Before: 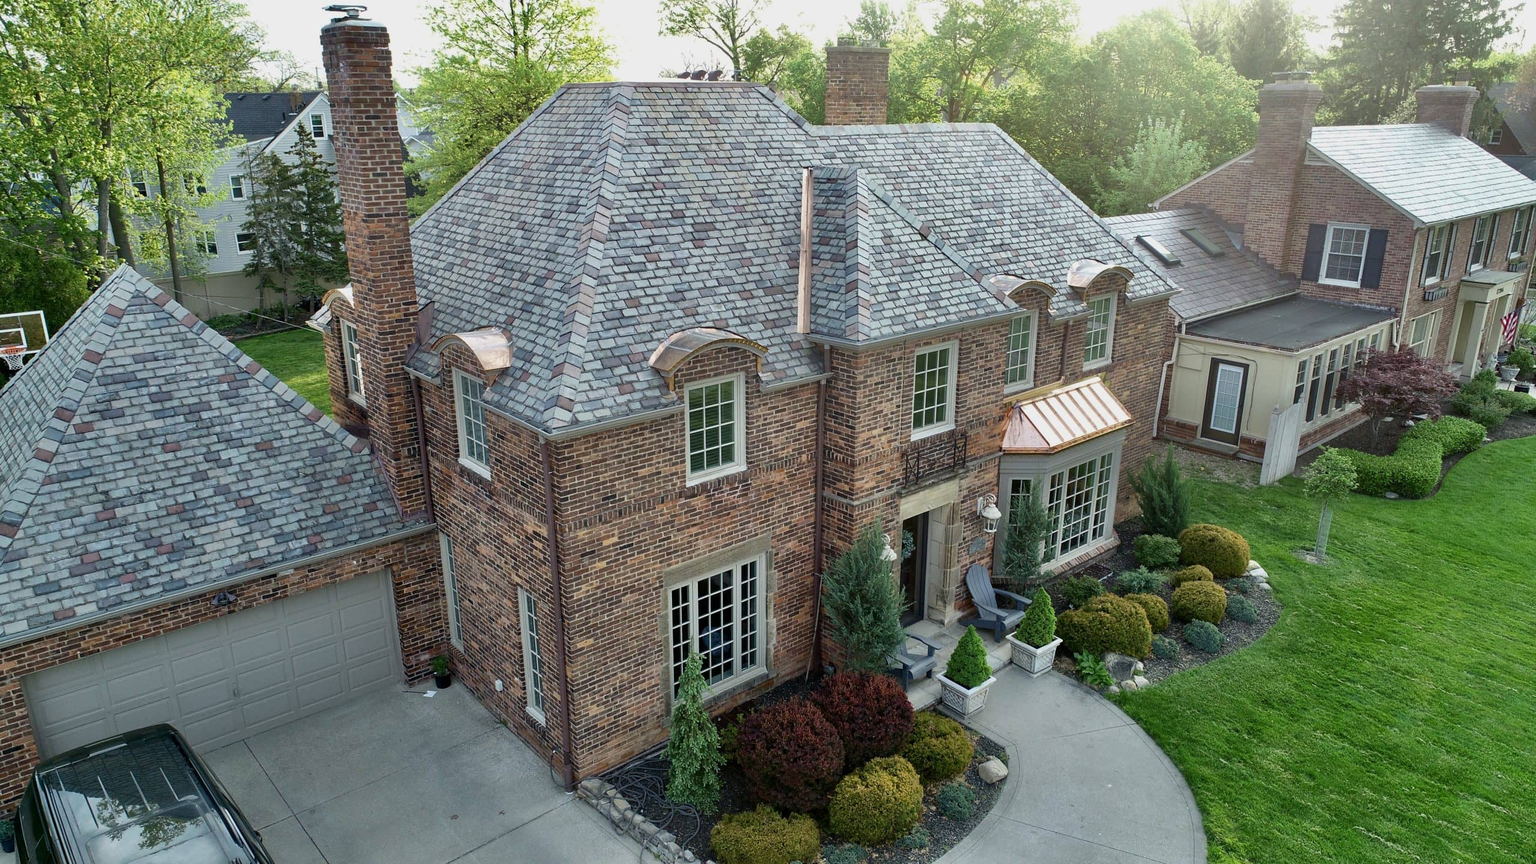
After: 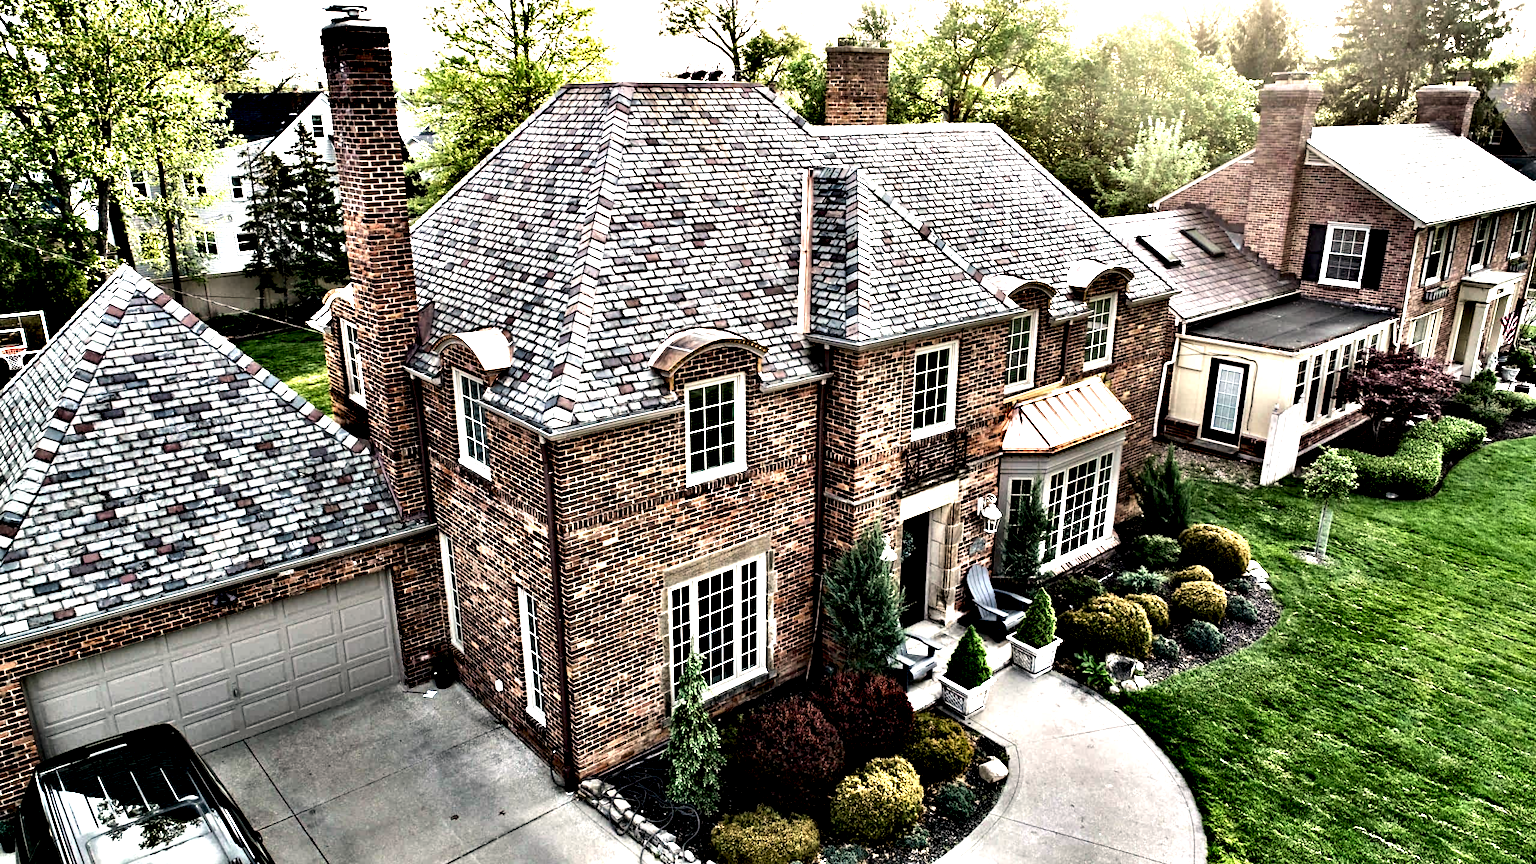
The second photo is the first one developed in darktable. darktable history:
contrast equalizer: octaves 7, y [[0.48, 0.654, 0.731, 0.706, 0.772, 0.382], [0.55 ×6], [0 ×6], [0 ×6], [0 ×6]]
tone equalizer: -8 EV -1.08 EV, -7 EV -1.01 EV, -6 EV -0.867 EV, -5 EV -0.578 EV, -3 EV 0.578 EV, -2 EV 0.867 EV, -1 EV 1.01 EV, +0 EV 1.08 EV, edges refinement/feathering 500, mask exposure compensation -1.57 EV, preserve details no
white balance: red 1.127, blue 0.943
